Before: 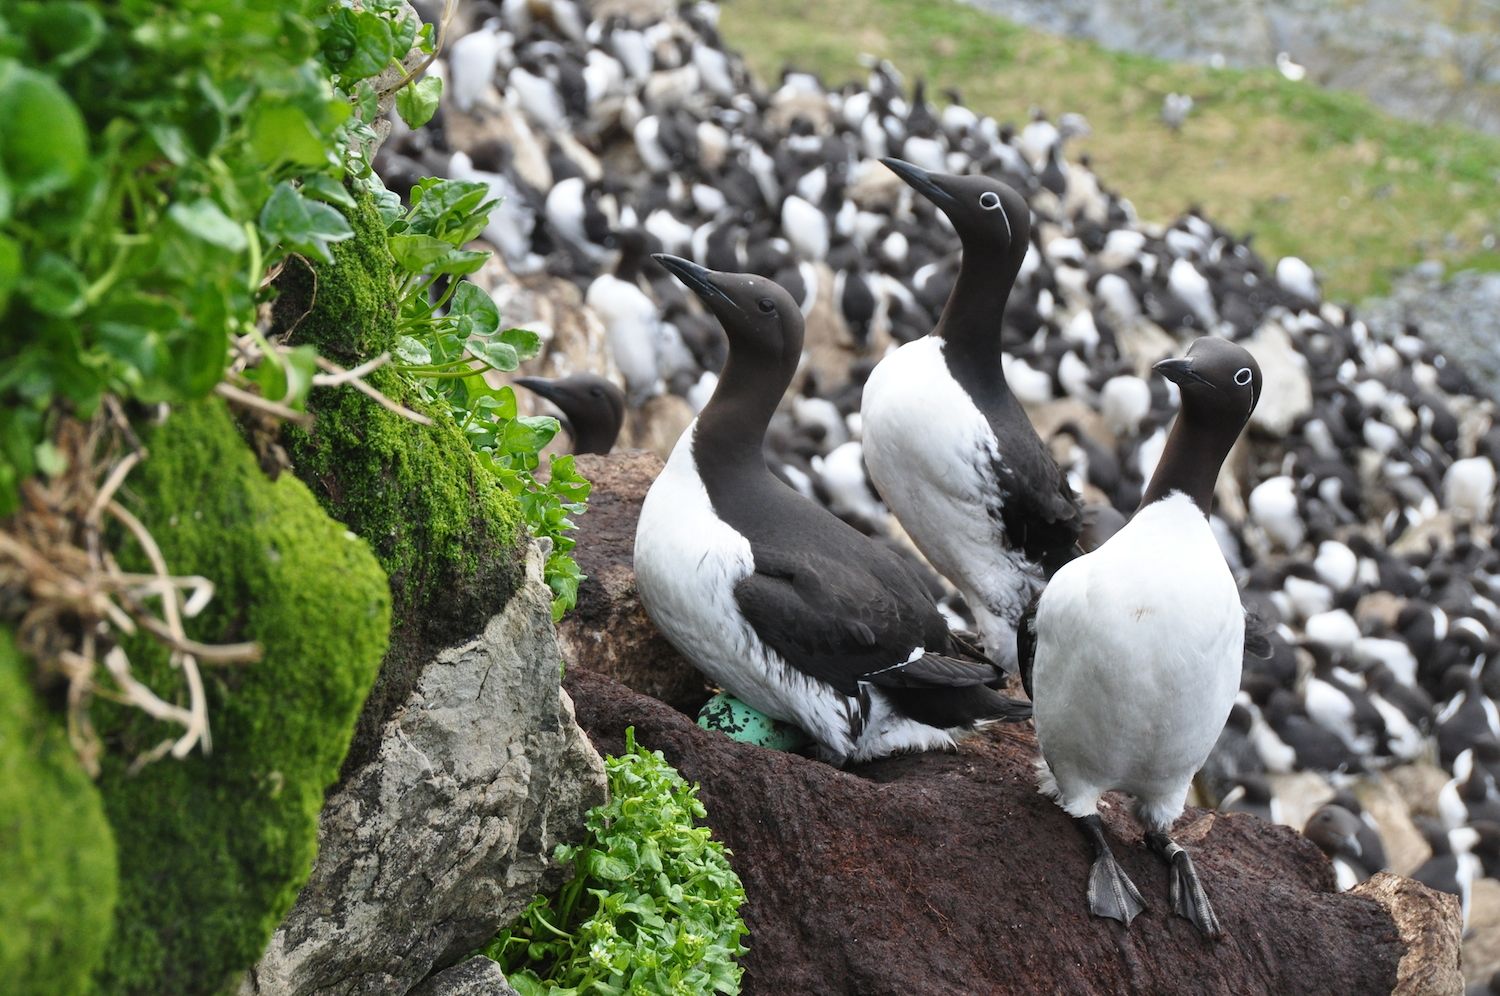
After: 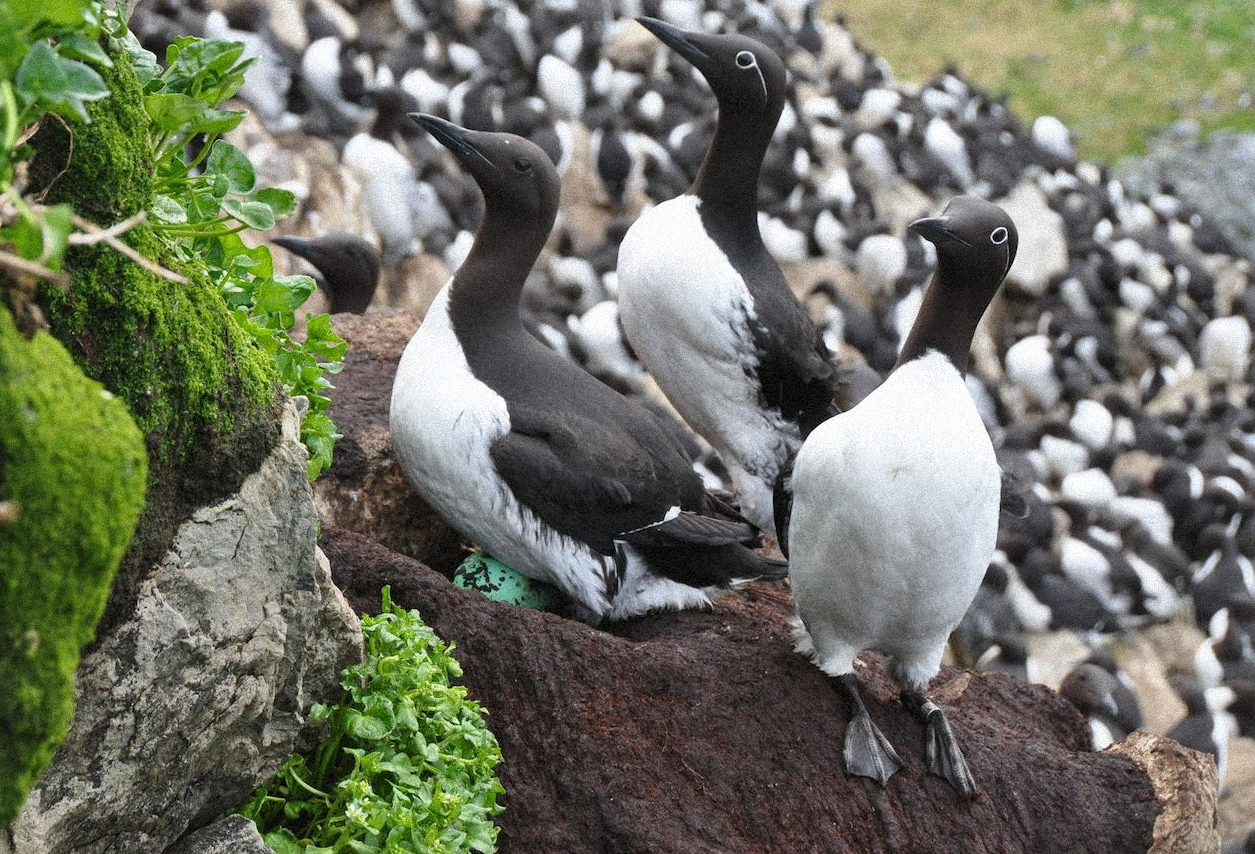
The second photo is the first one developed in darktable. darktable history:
crop: left 16.315%, top 14.246%
grain: strength 35%, mid-tones bias 0%
